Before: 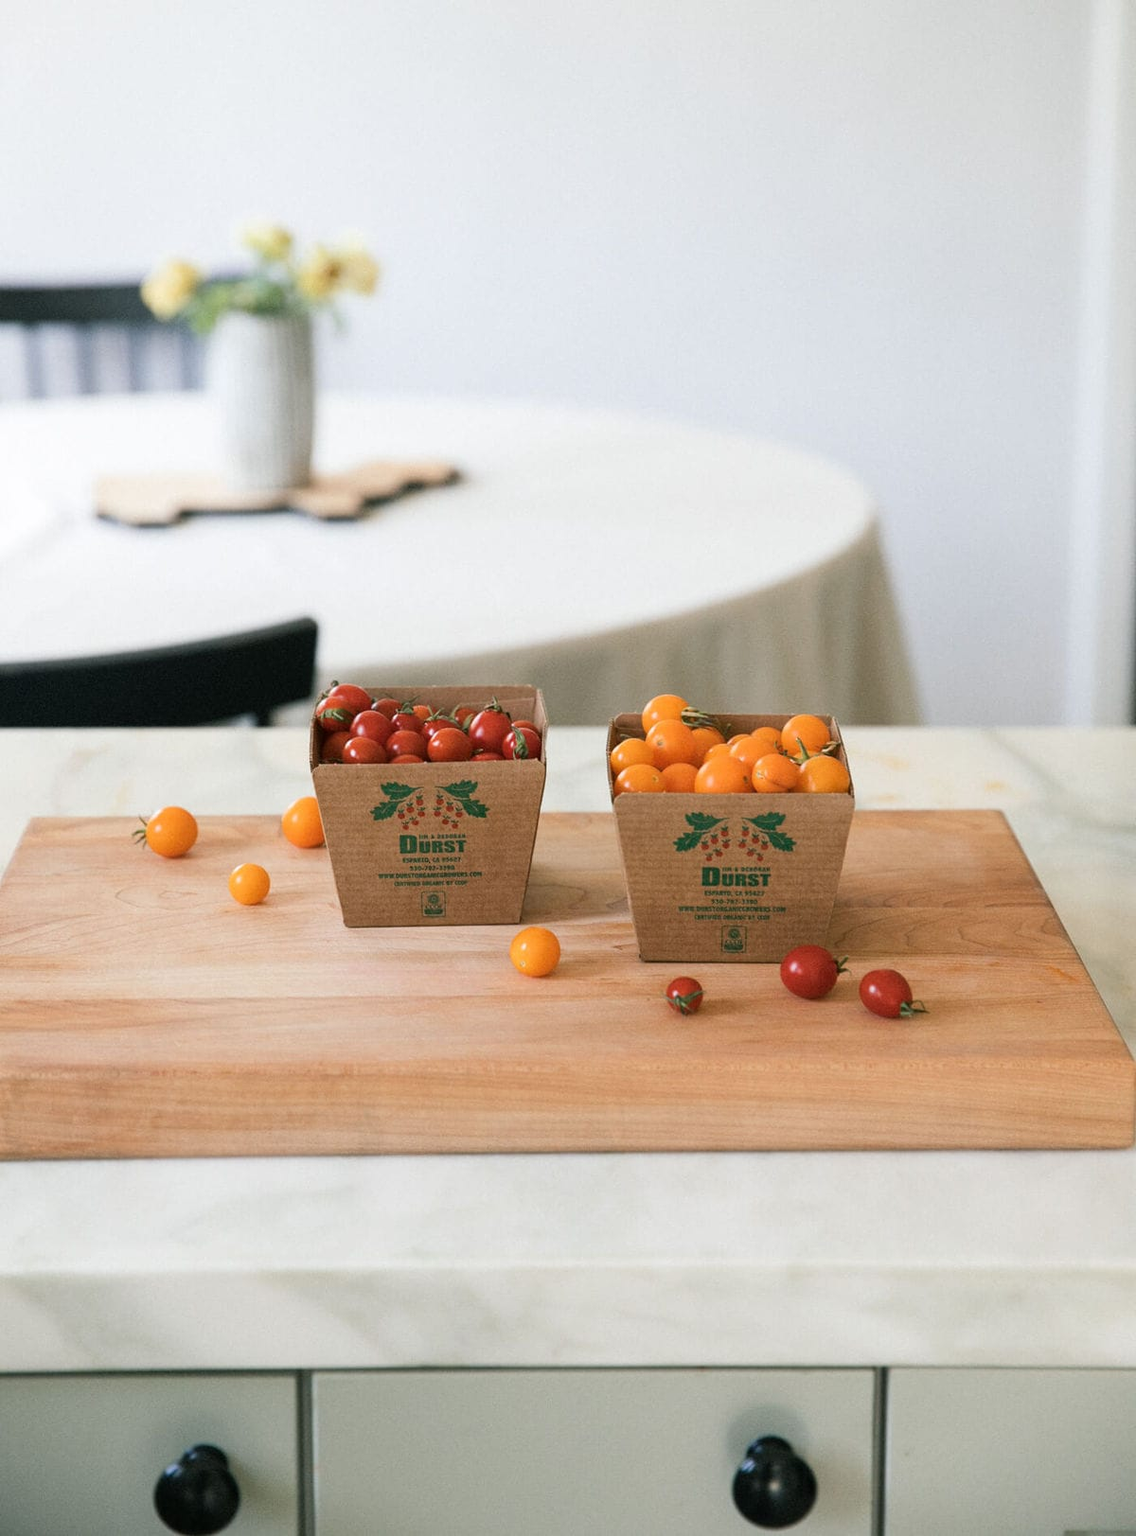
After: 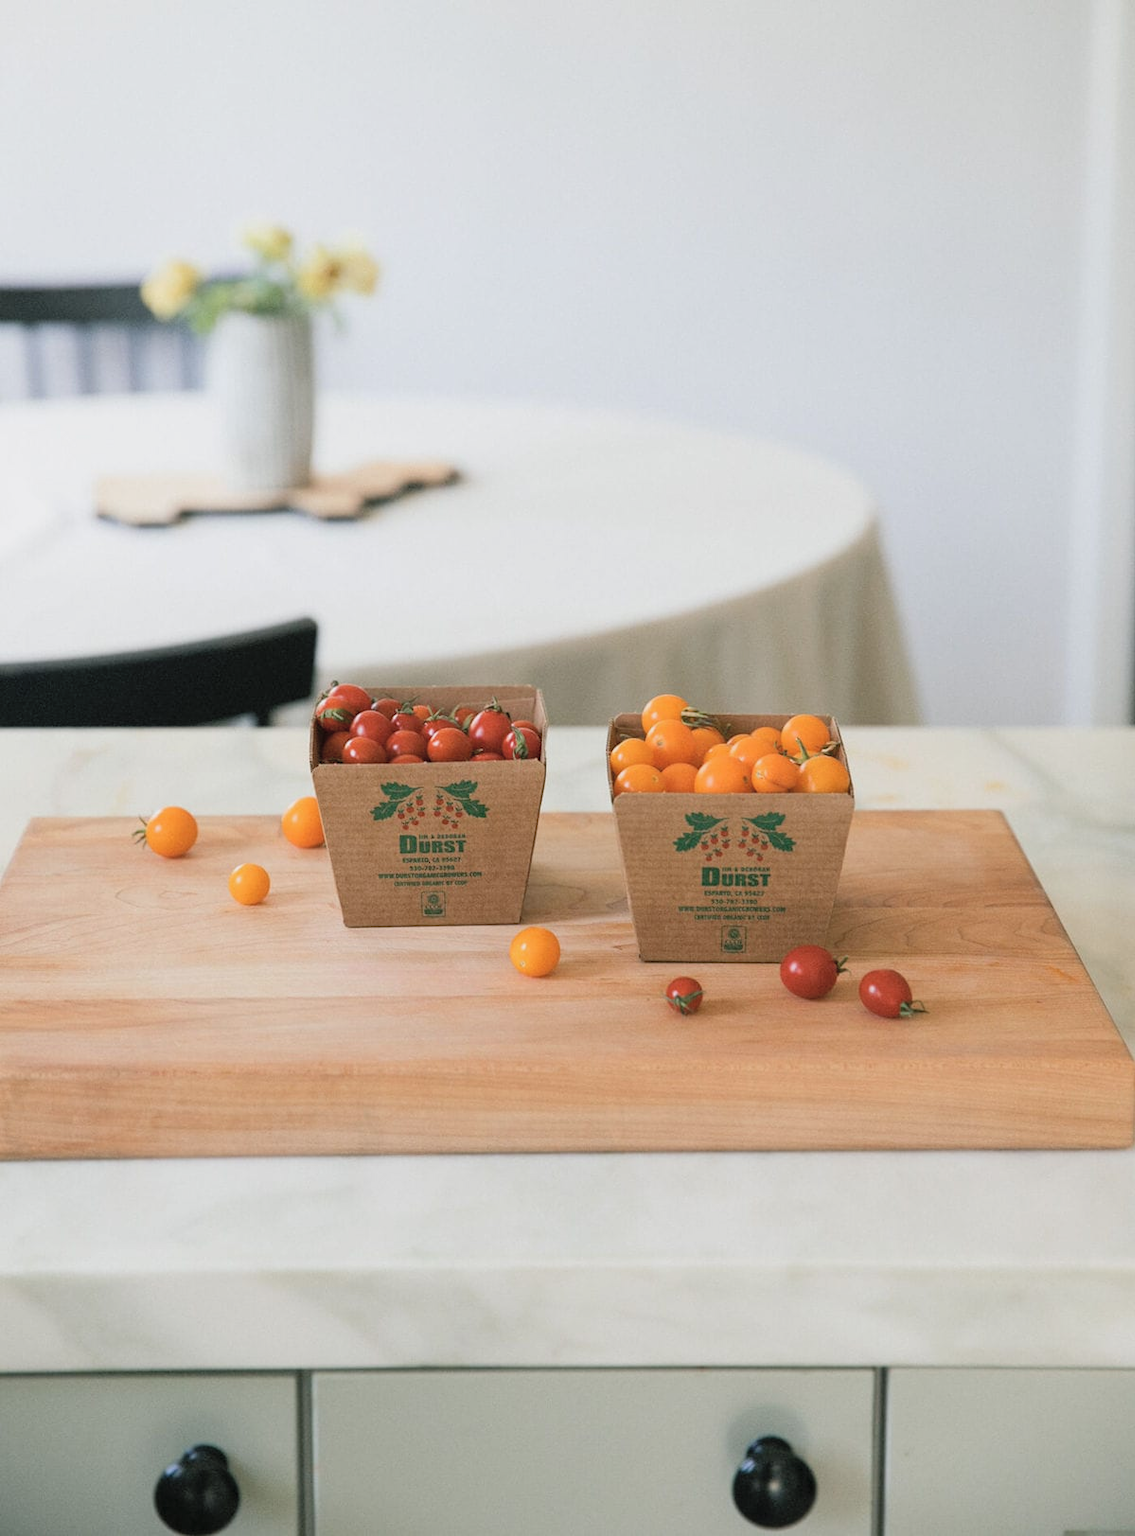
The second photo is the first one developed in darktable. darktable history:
contrast brightness saturation: brightness 0.134
exposure: exposure -0.299 EV, compensate highlight preservation false
